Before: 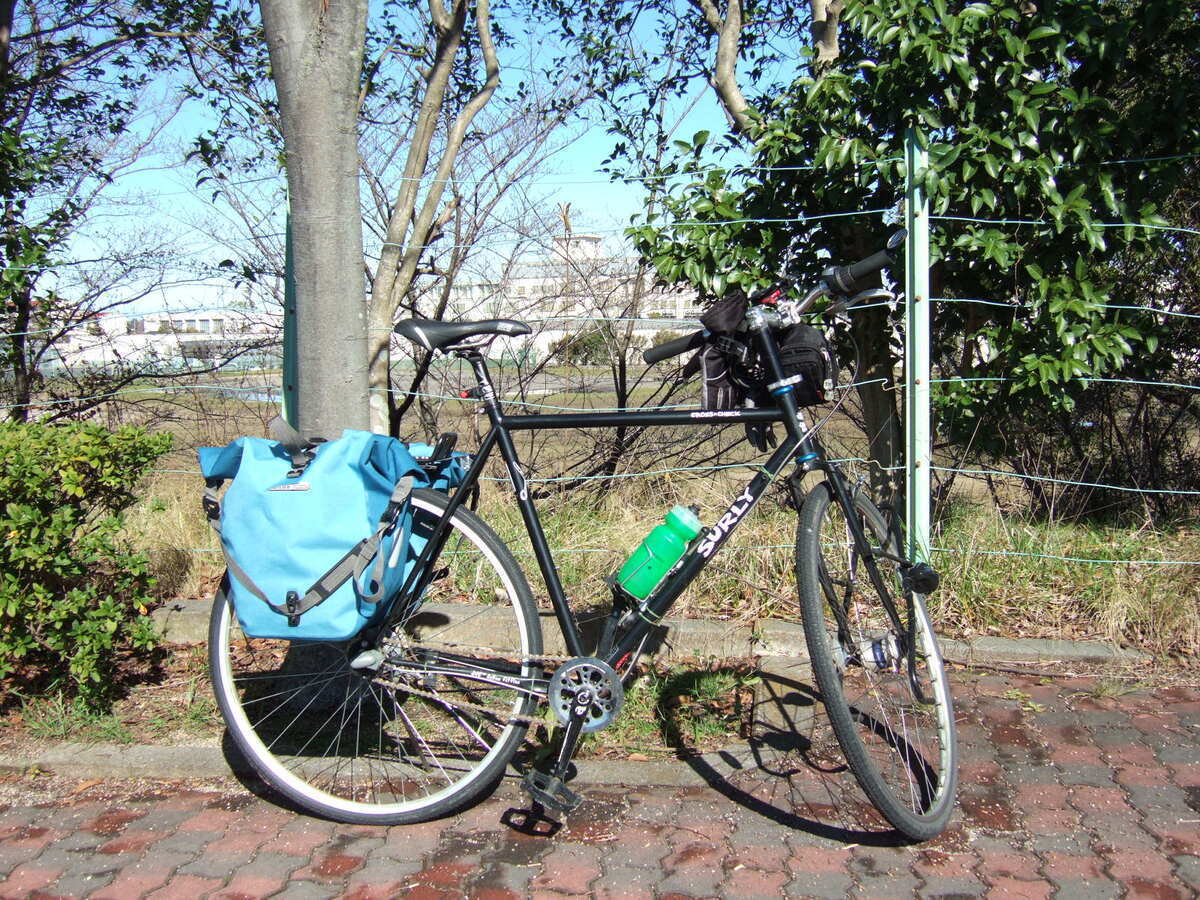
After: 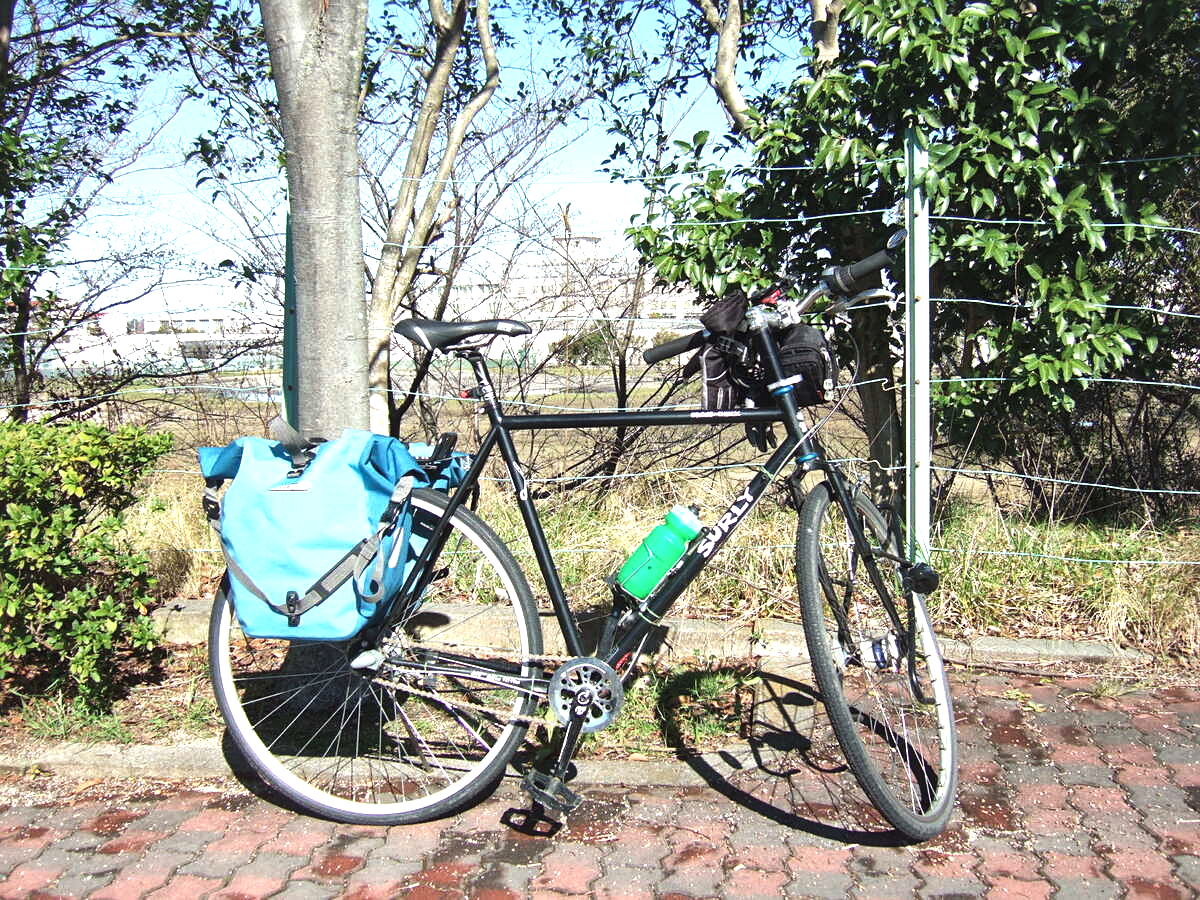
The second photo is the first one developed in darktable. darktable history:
sharpen: amount 0.2
exposure: black level correction -0.005, exposure 0.622 EV, compensate highlight preservation false
local contrast: mode bilateral grid, contrast 50, coarseness 50, detail 150%, midtone range 0.2
